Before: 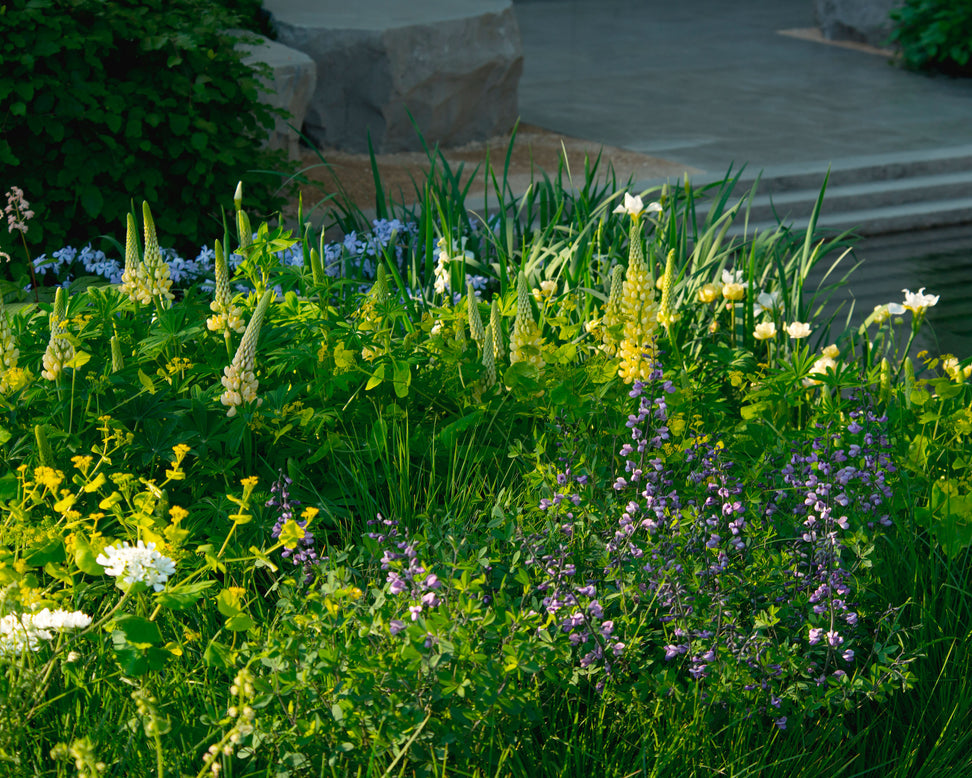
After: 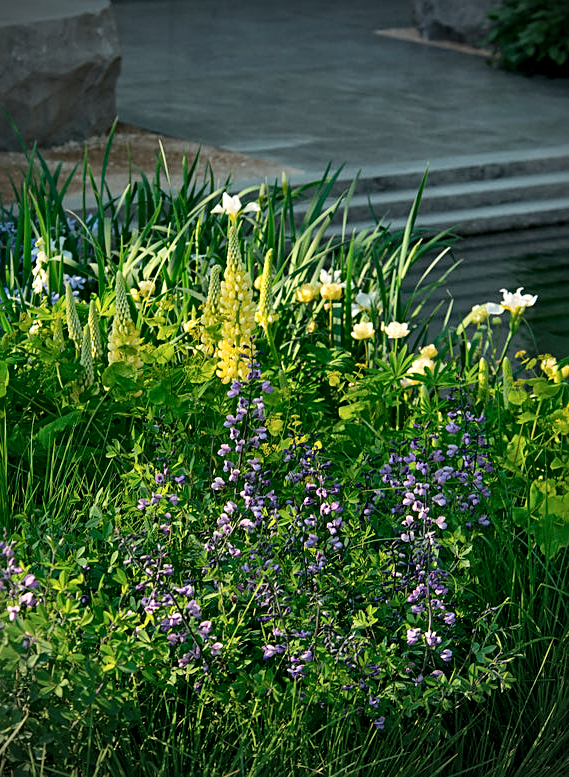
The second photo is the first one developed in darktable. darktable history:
vignetting: on, module defaults
crop: left 41.402%
sharpen: on, module defaults
local contrast: mode bilateral grid, contrast 20, coarseness 50, detail 179%, midtone range 0.2
